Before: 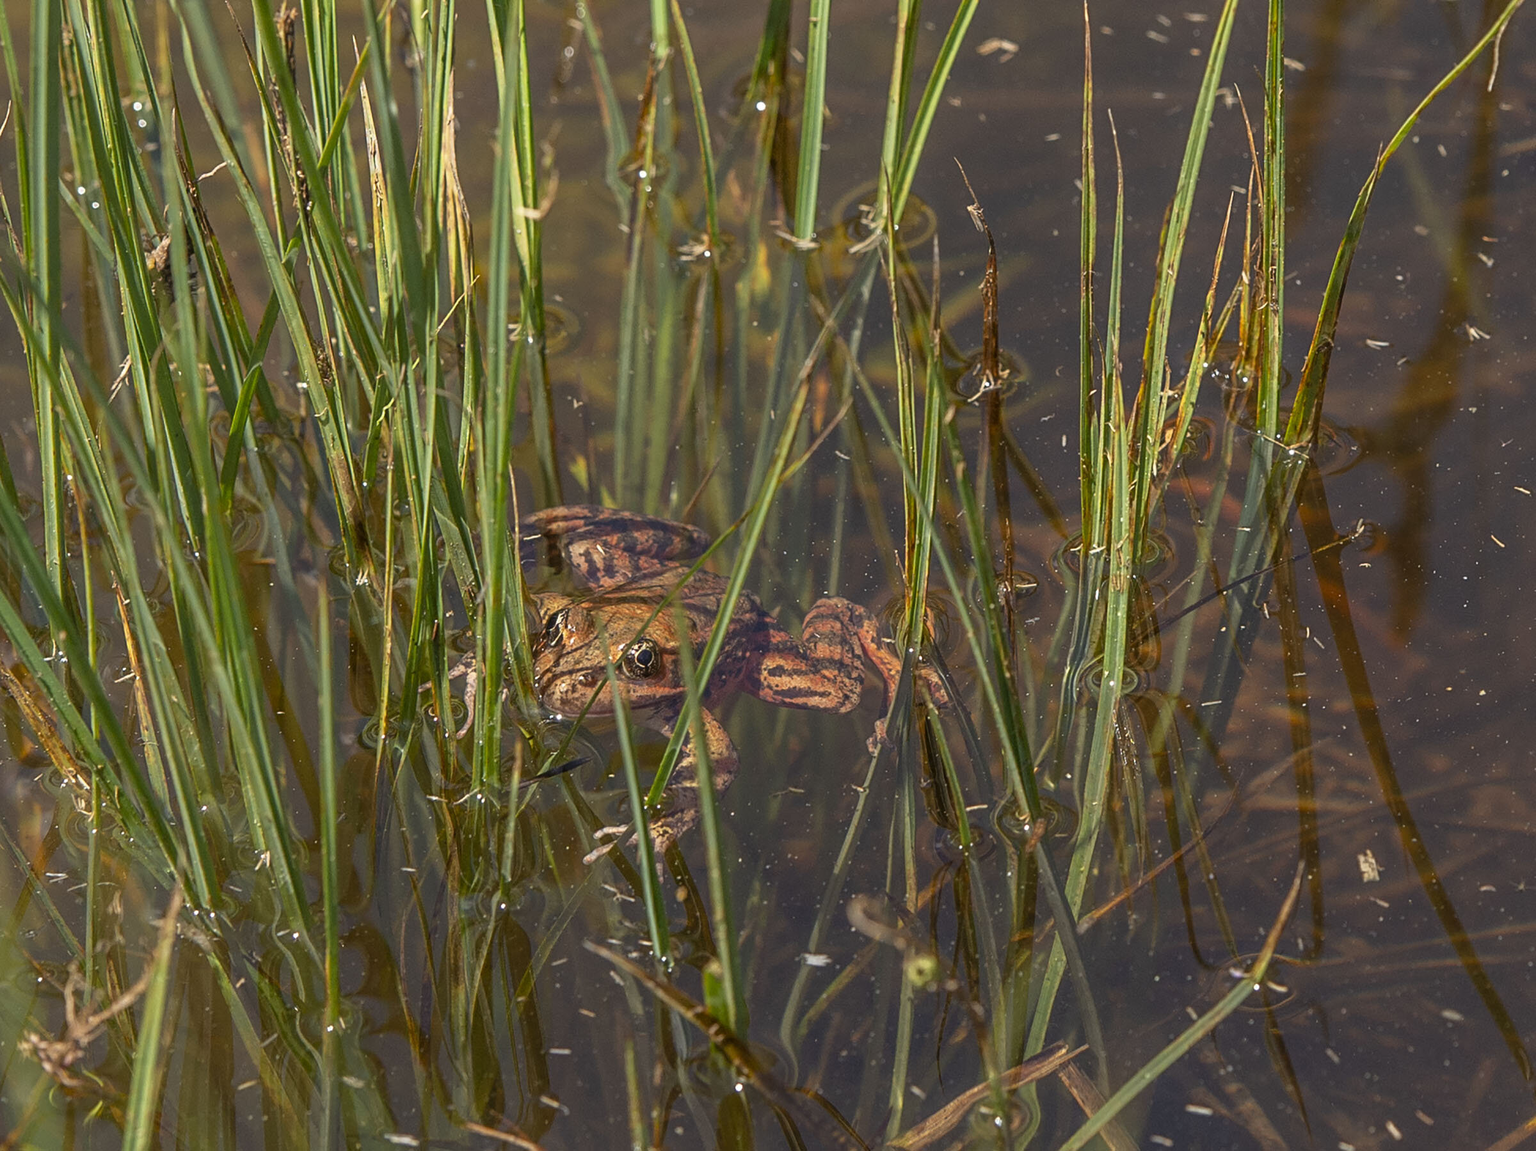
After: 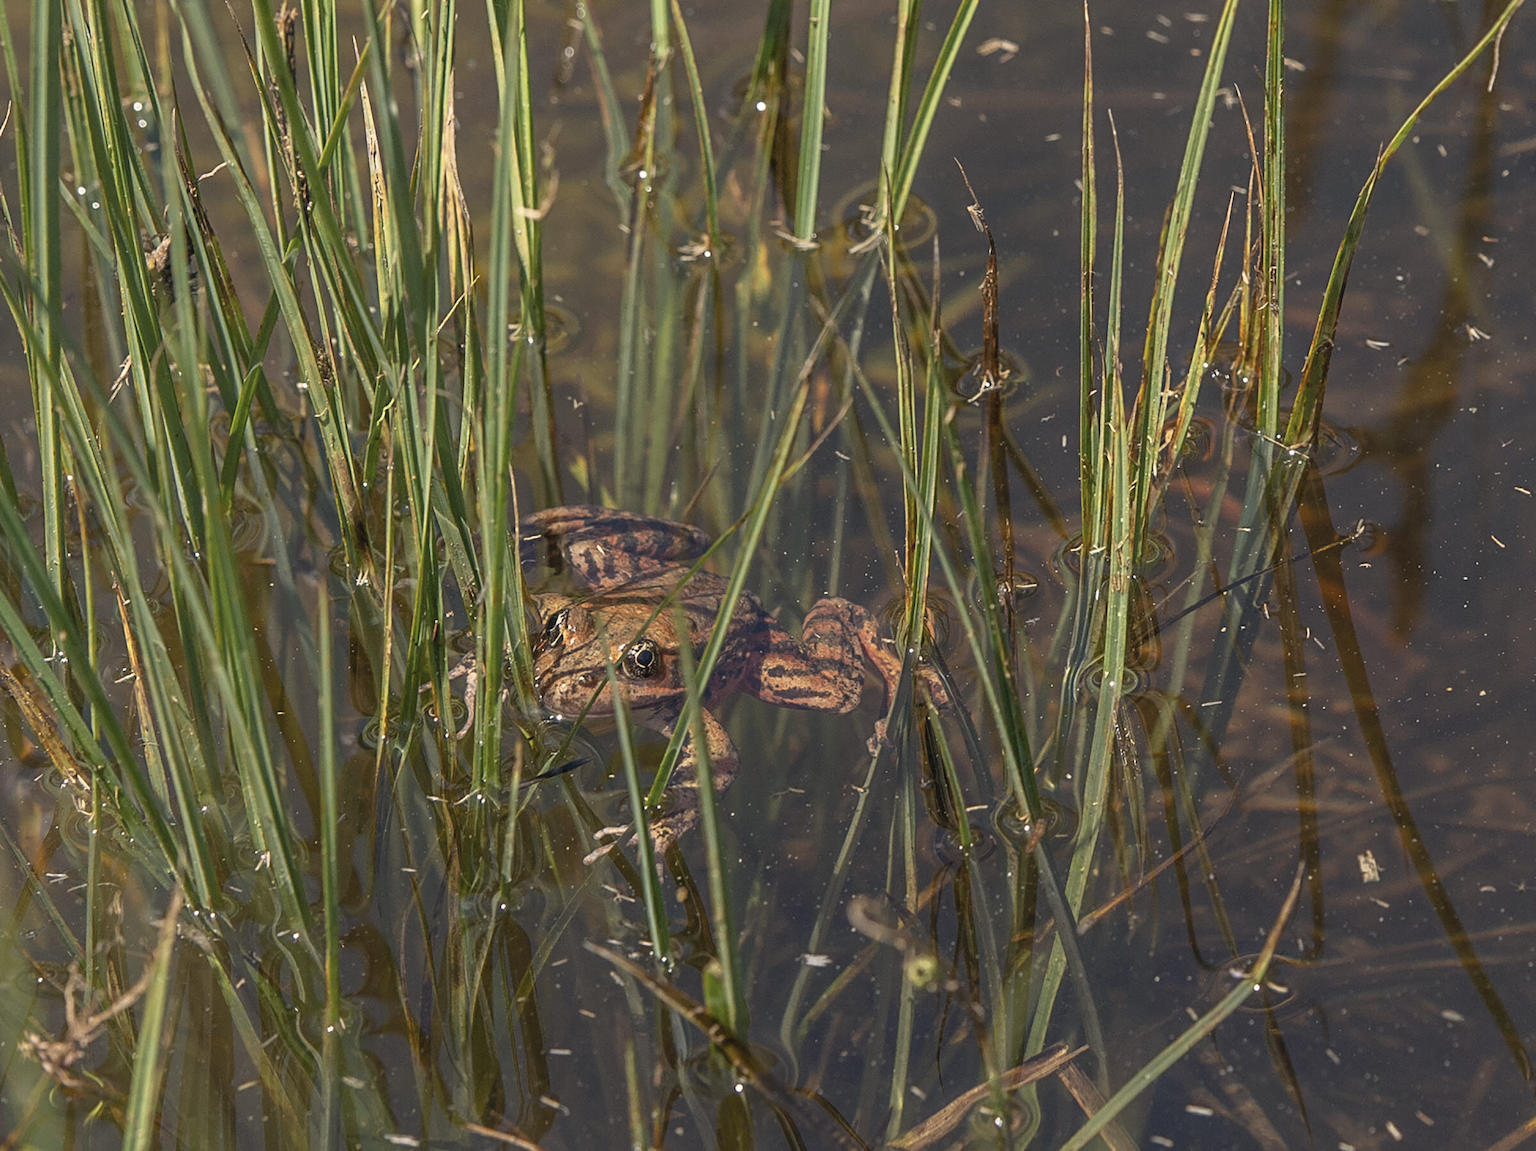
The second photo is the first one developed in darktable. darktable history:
color correction: highlights a* 2.87, highlights b* 4.99, shadows a* -2.27, shadows b* -4.91, saturation 0.802
